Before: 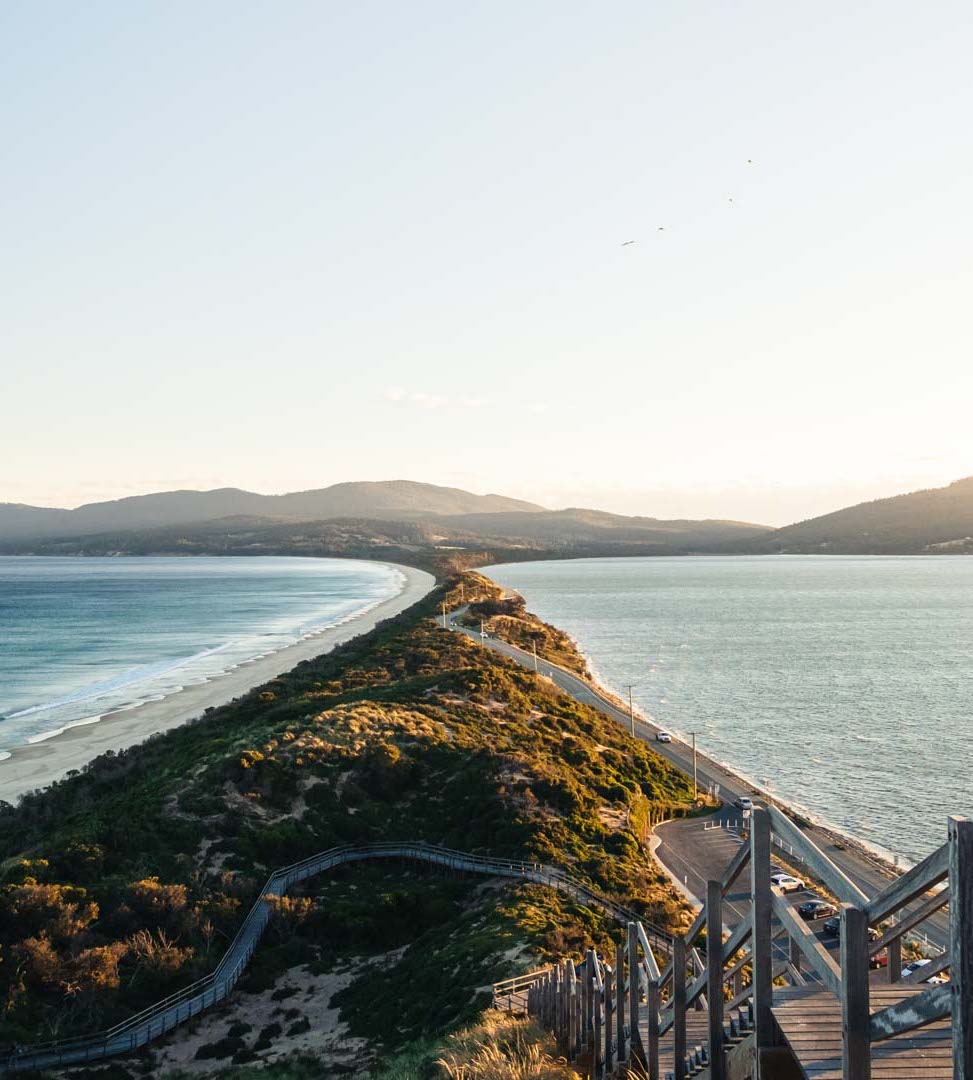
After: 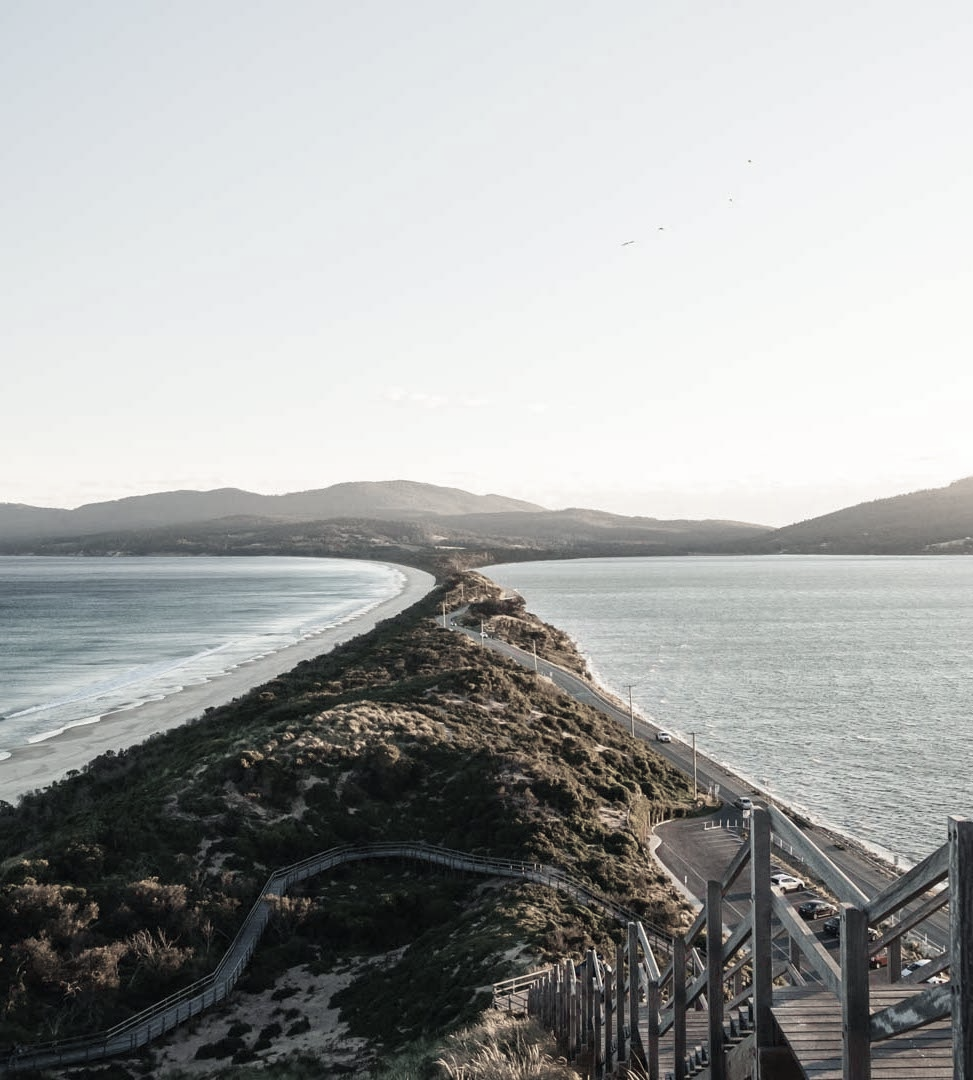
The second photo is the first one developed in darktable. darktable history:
velvia: strength 15%
color zones: curves: ch1 [(0, 0.34) (0.143, 0.164) (0.286, 0.152) (0.429, 0.176) (0.571, 0.173) (0.714, 0.188) (0.857, 0.199) (1, 0.34)]
